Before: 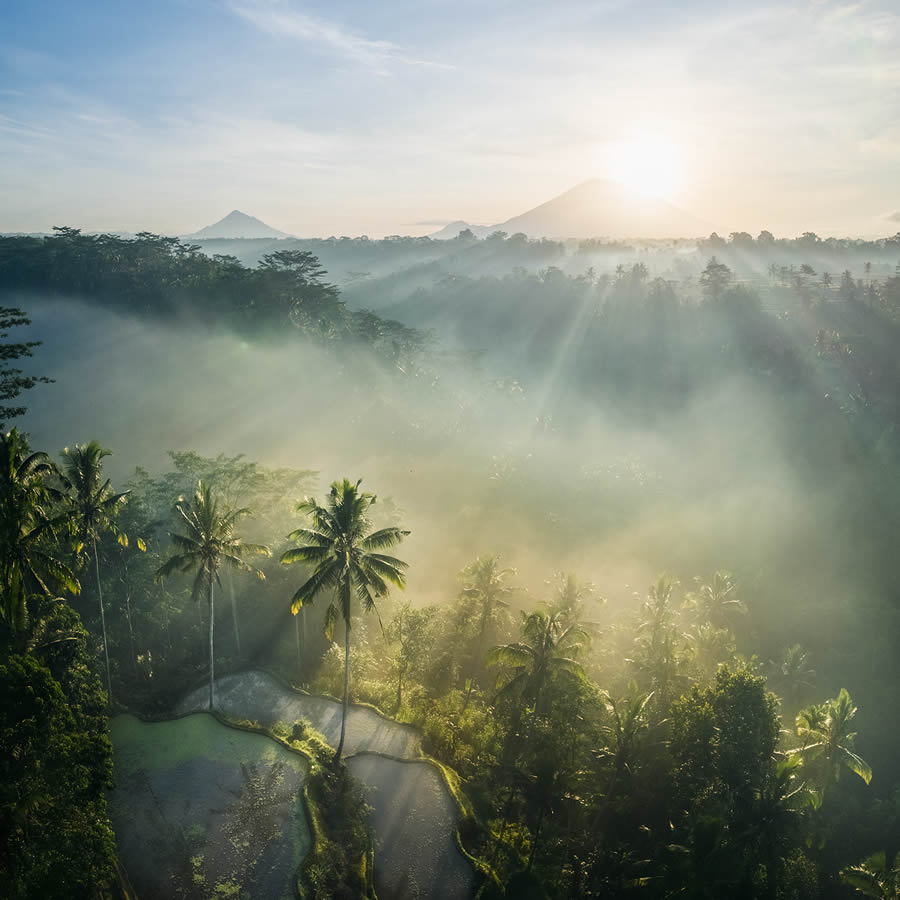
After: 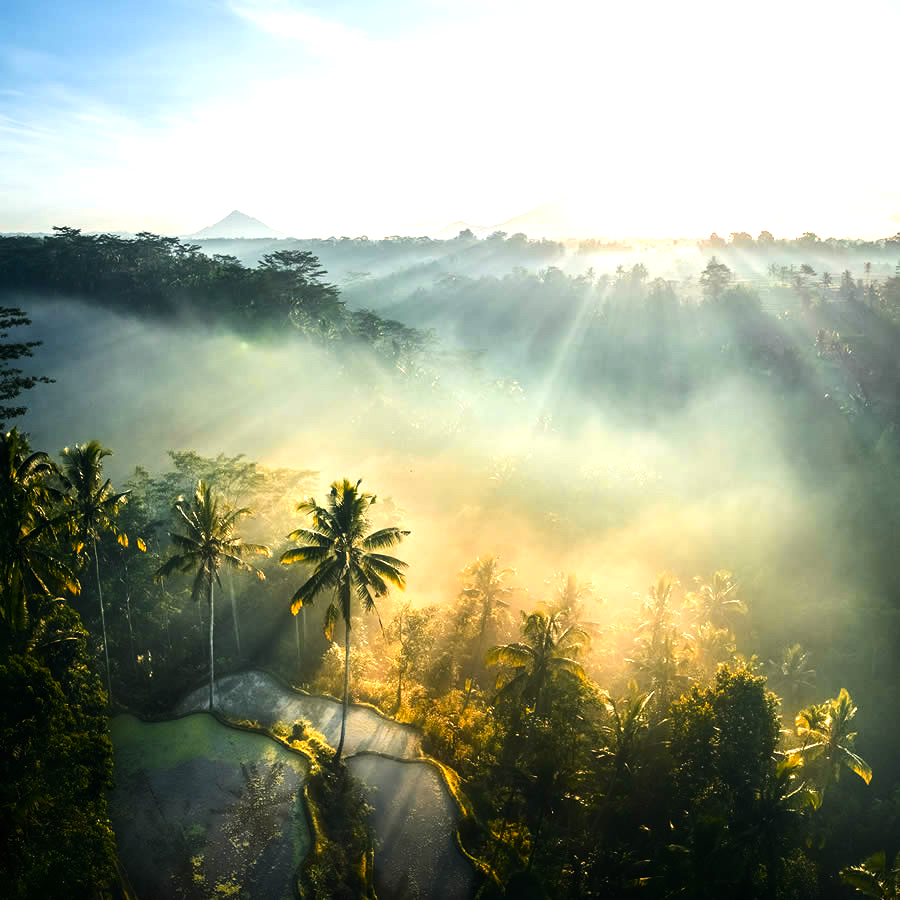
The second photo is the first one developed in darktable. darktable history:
tone equalizer: -8 EV -1.08 EV, -7 EV -1.01 EV, -6 EV -0.867 EV, -5 EV -0.578 EV, -3 EV 0.578 EV, -2 EV 0.867 EV, -1 EV 1.01 EV, +0 EV 1.08 EV, edges refinement/feathering 500, mask exposure compensation -1.57 EV, preserve details no
color zones: curves: ch1 [(0.24, 0.629) (0.75, 0.5)]; ch2 [(0.255, 0.454) (0.745, 0.491)], mix 102.12%
